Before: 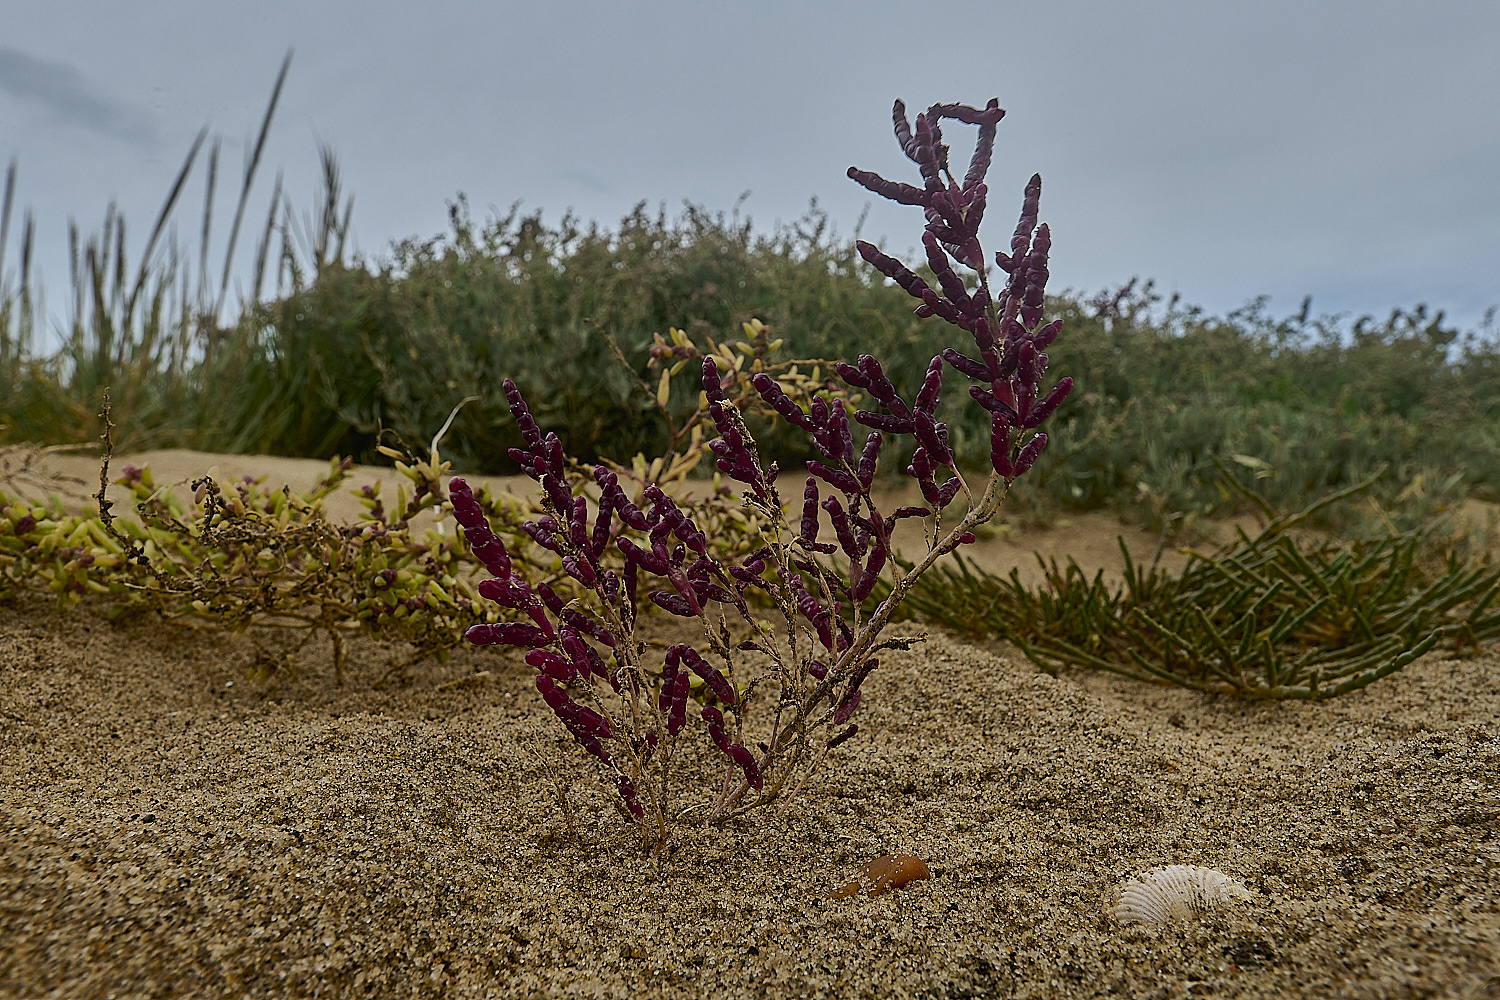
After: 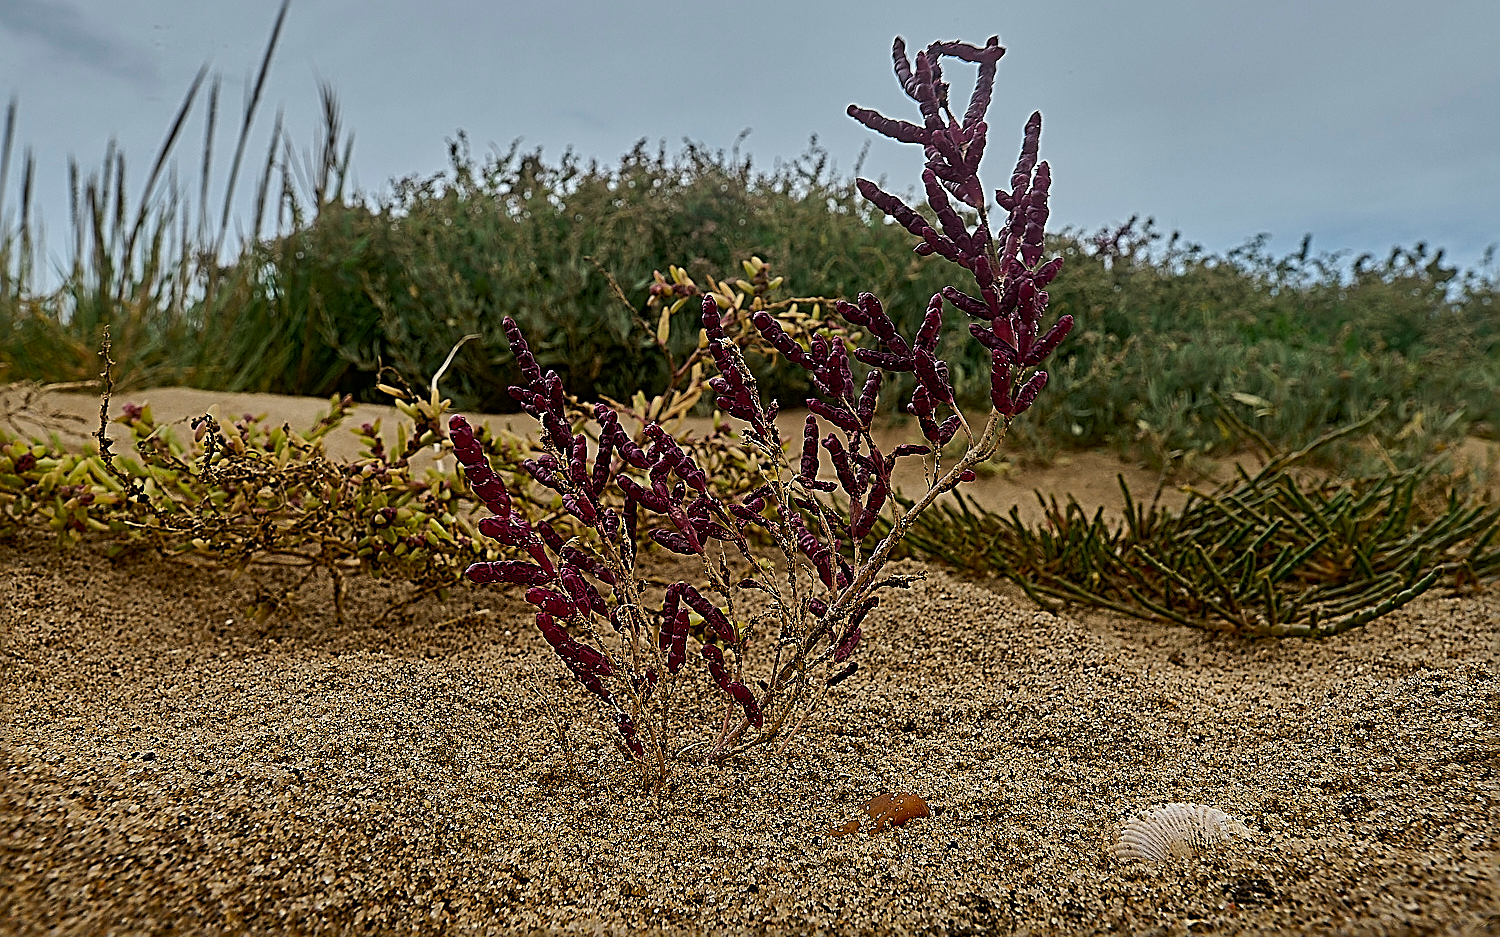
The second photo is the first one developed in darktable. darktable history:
crop and rotate: top 6.25%
sharpen: radius 3.025, amount 0.757
